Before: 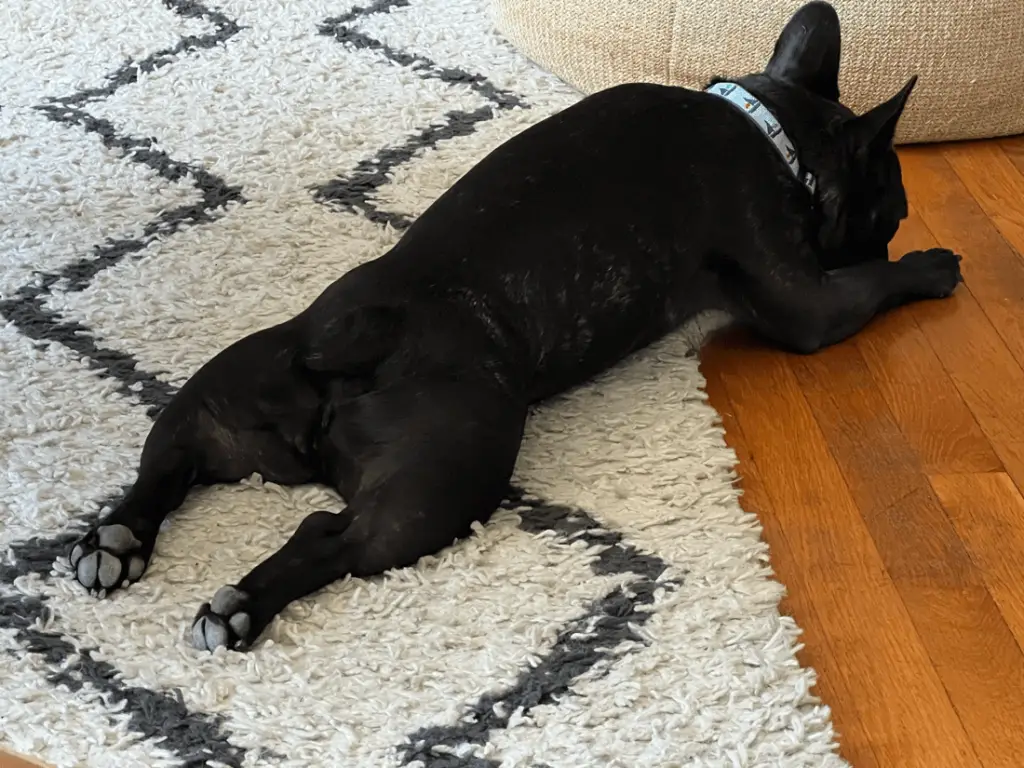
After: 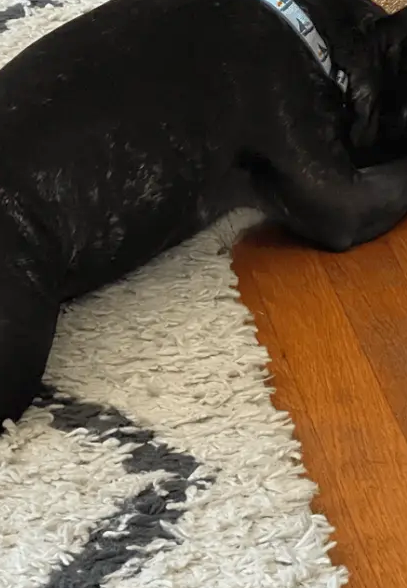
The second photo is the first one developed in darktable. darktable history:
crop: left 45.721%, top 13.393%, right 14.118%, bottom 10.01%
shadows and highlights: shadows 43.06, highlights 6.94
